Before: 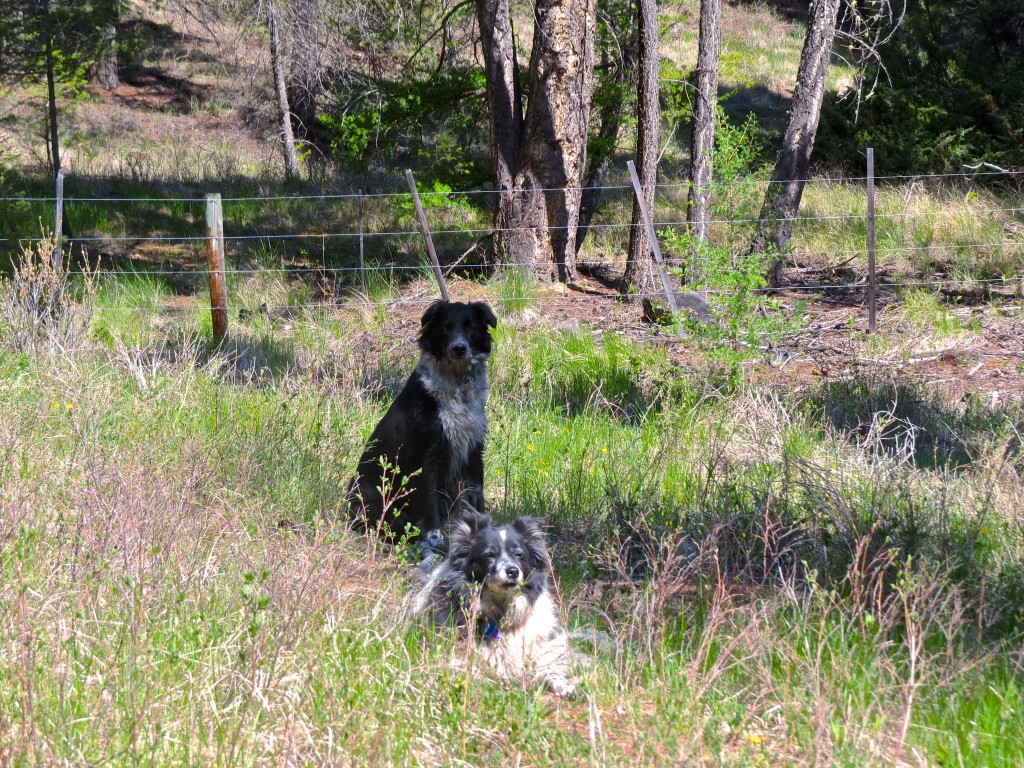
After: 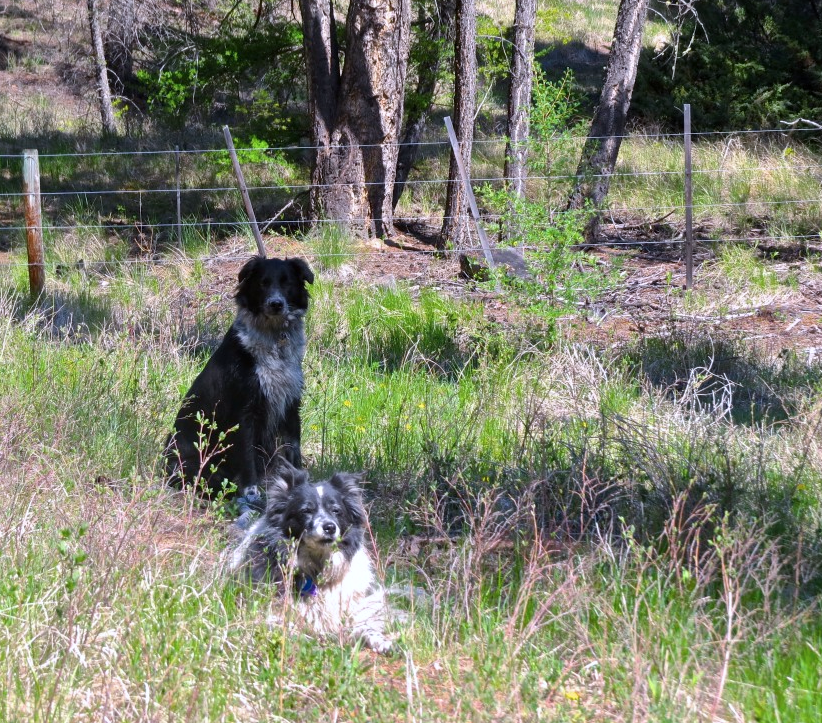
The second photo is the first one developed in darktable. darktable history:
crop and rotate: left 17.959%, top 5.771%, right 1.742%
color calibration: illuminant as shot in camera, x 0.358, y 0.373, temperature 4628.91 K
